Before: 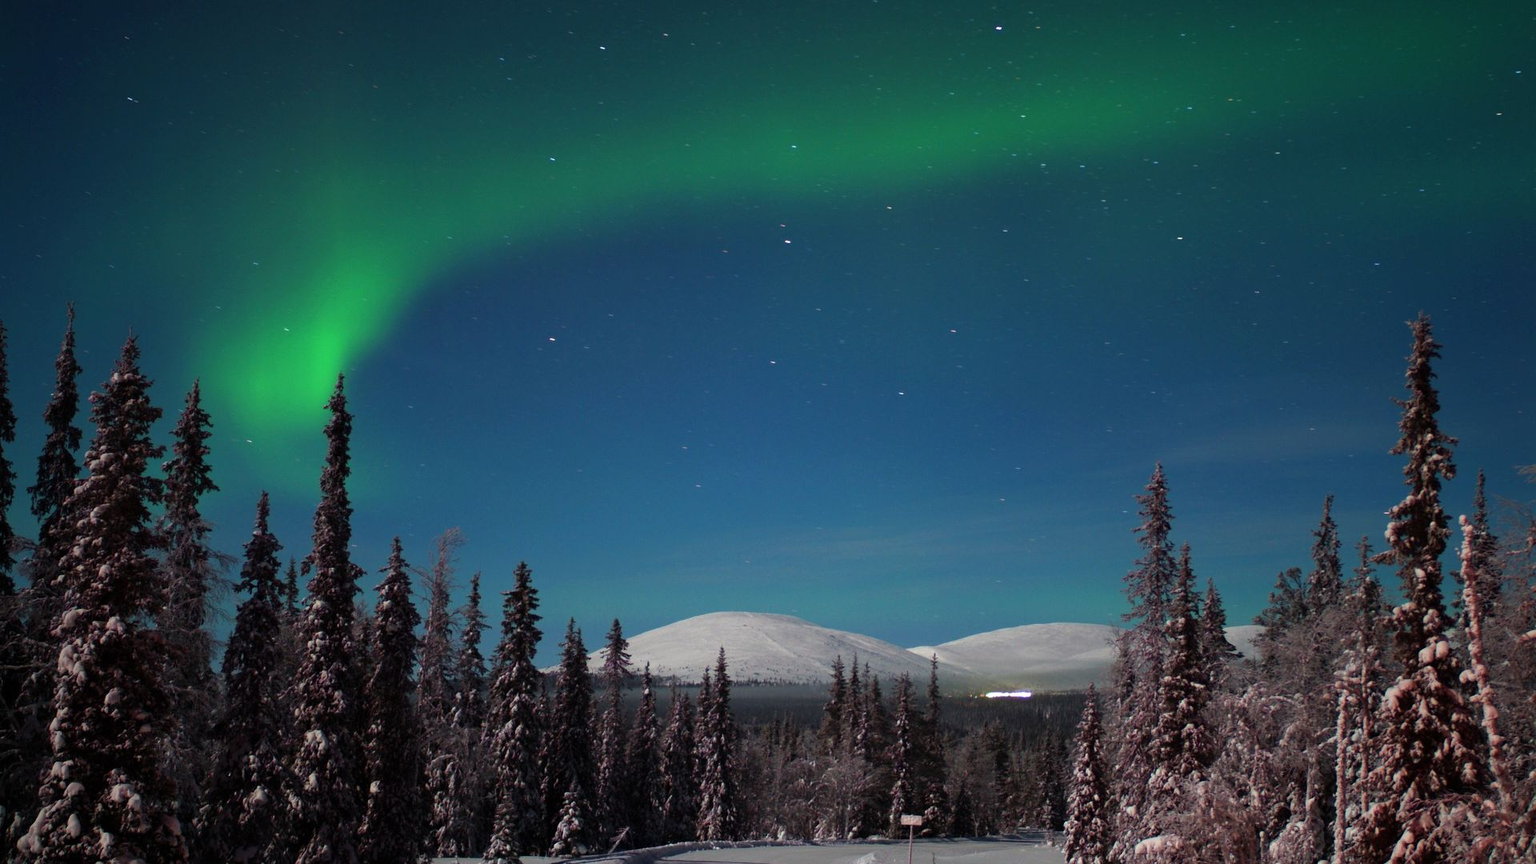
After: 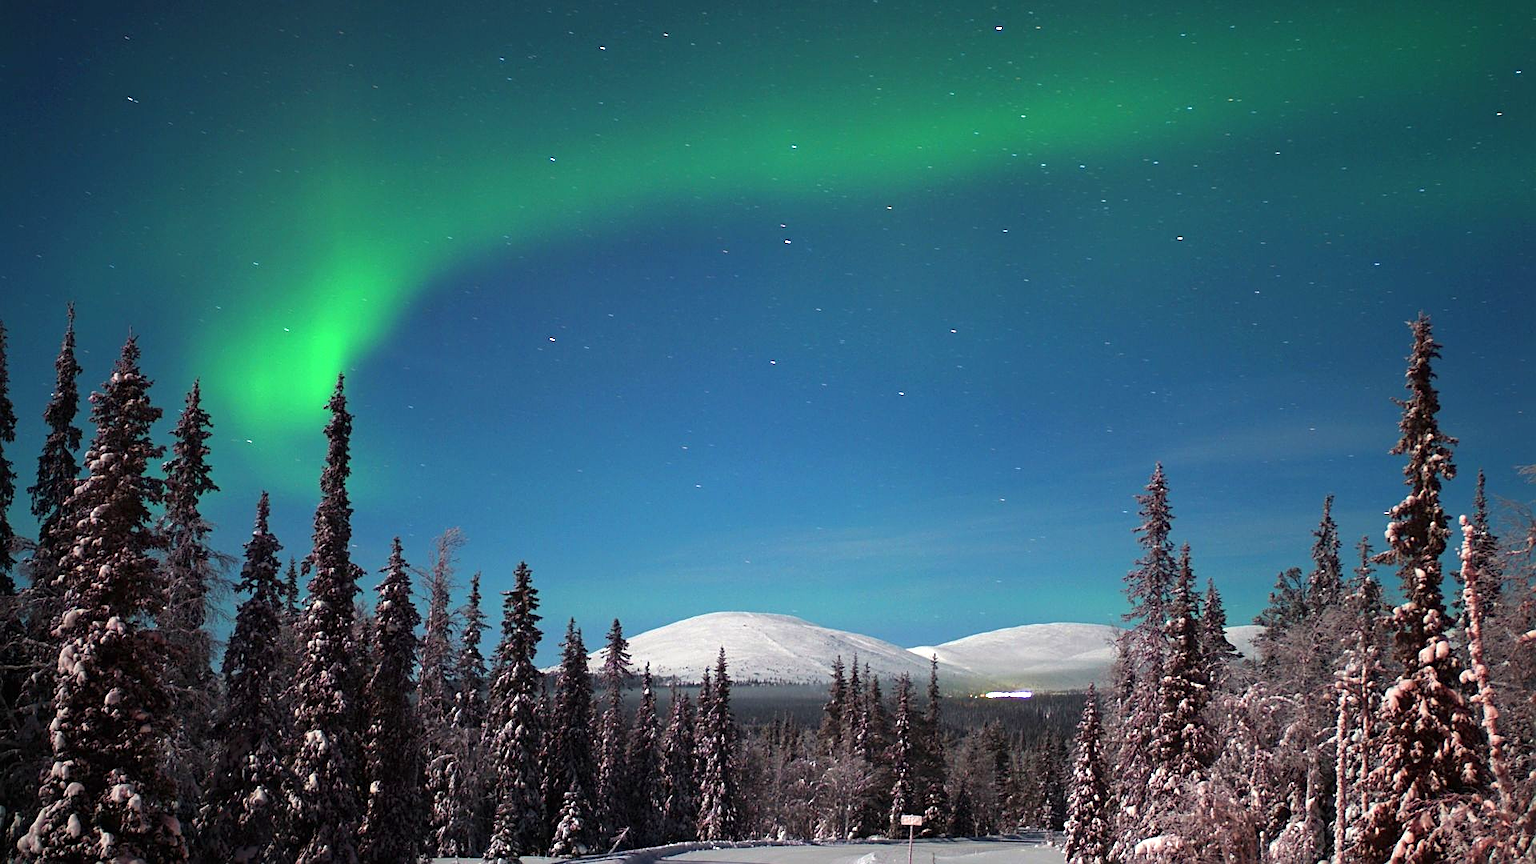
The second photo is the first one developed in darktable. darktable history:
exposure: black level correction 0, exposure 0.9 EV, compensate exposure bias true, compensate highlight preservation false
sharpen: on, module defaults
